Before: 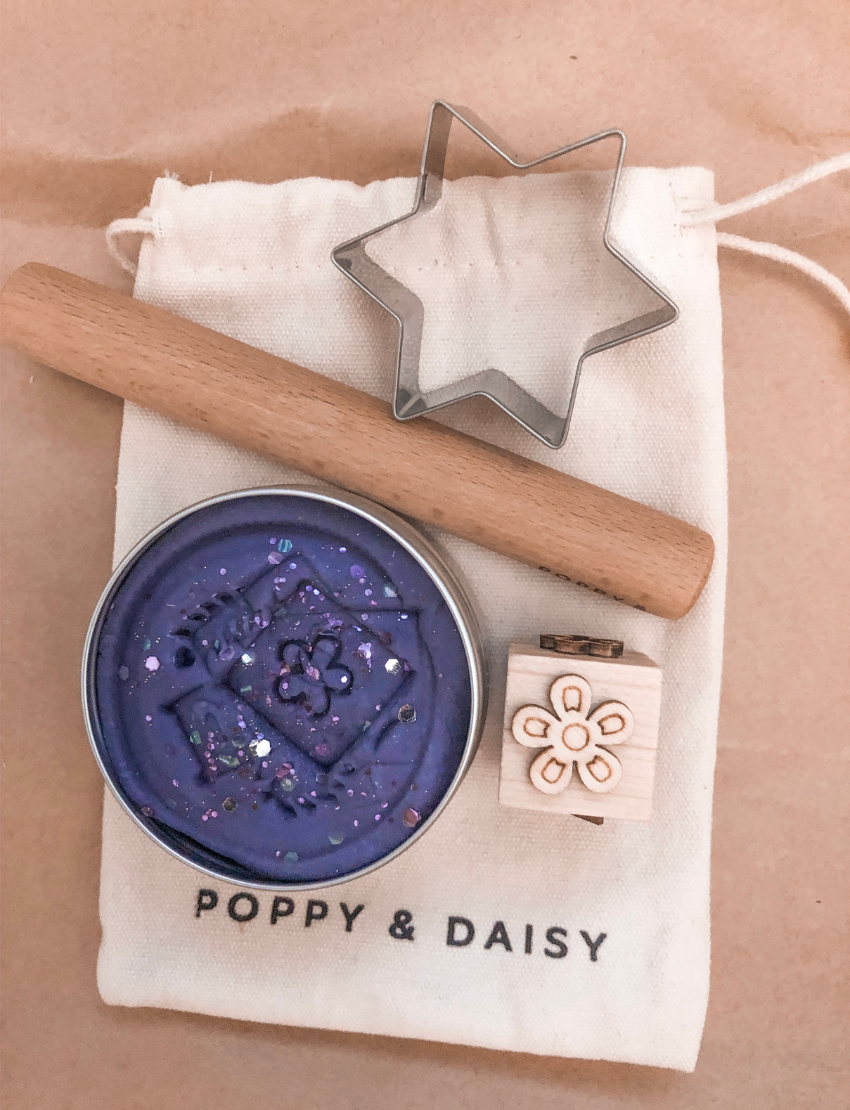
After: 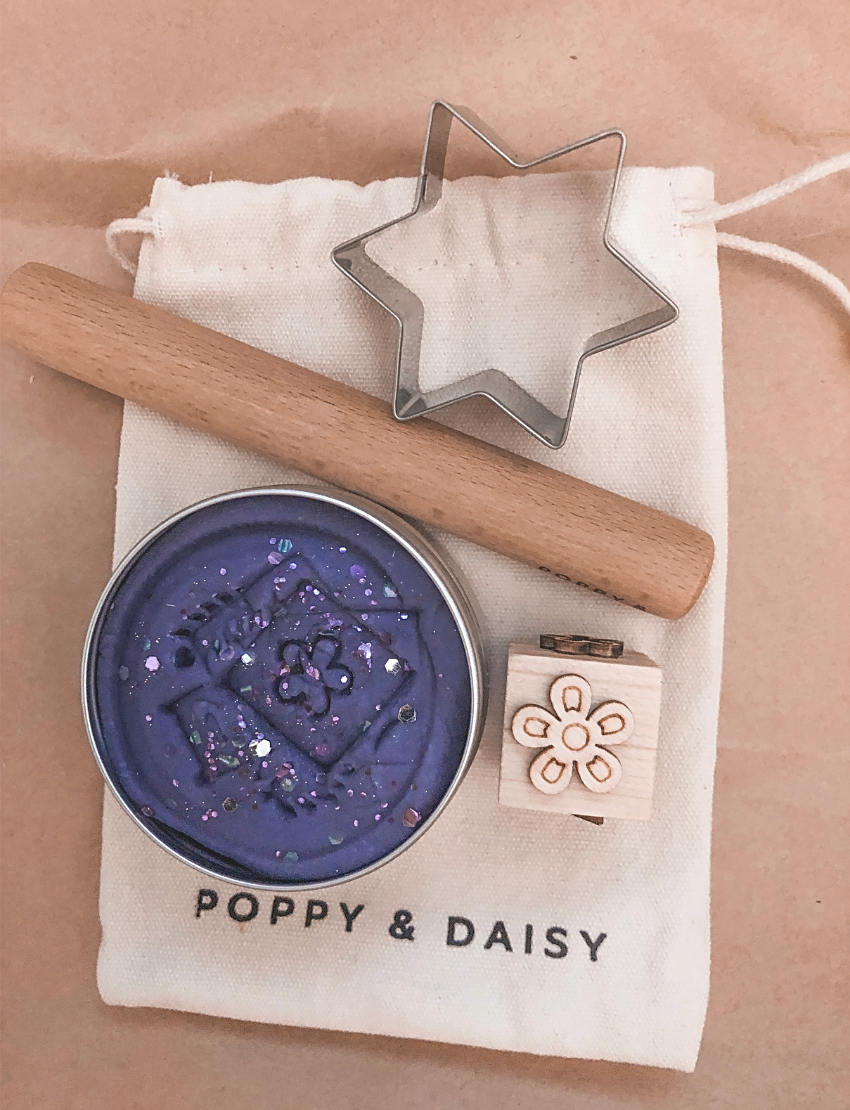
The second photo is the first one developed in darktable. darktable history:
exposure: black level correction -0.015, exposure -0.129 EV, compensate highlight preservation false
sharpen: on, module defaults
